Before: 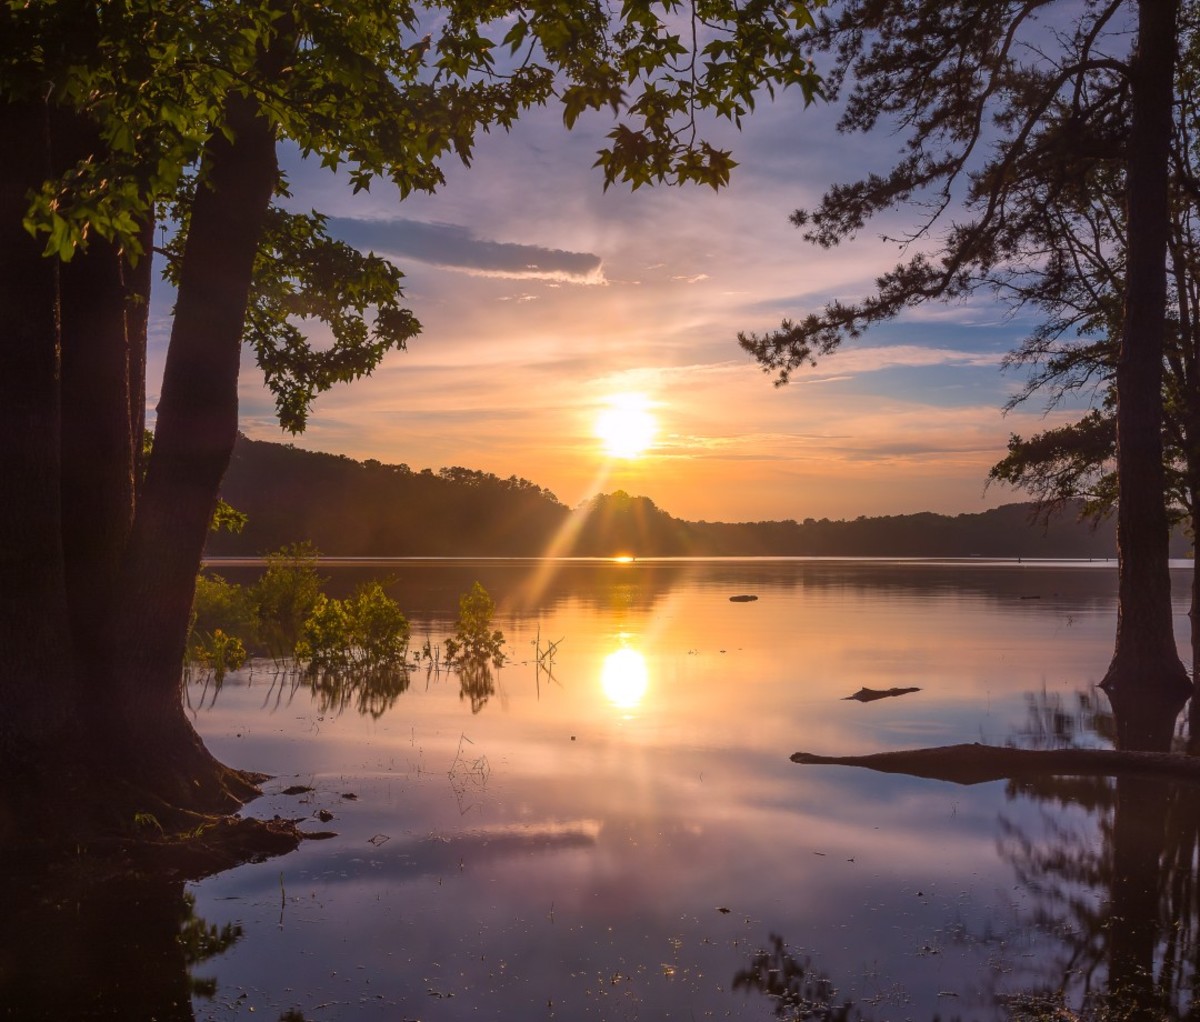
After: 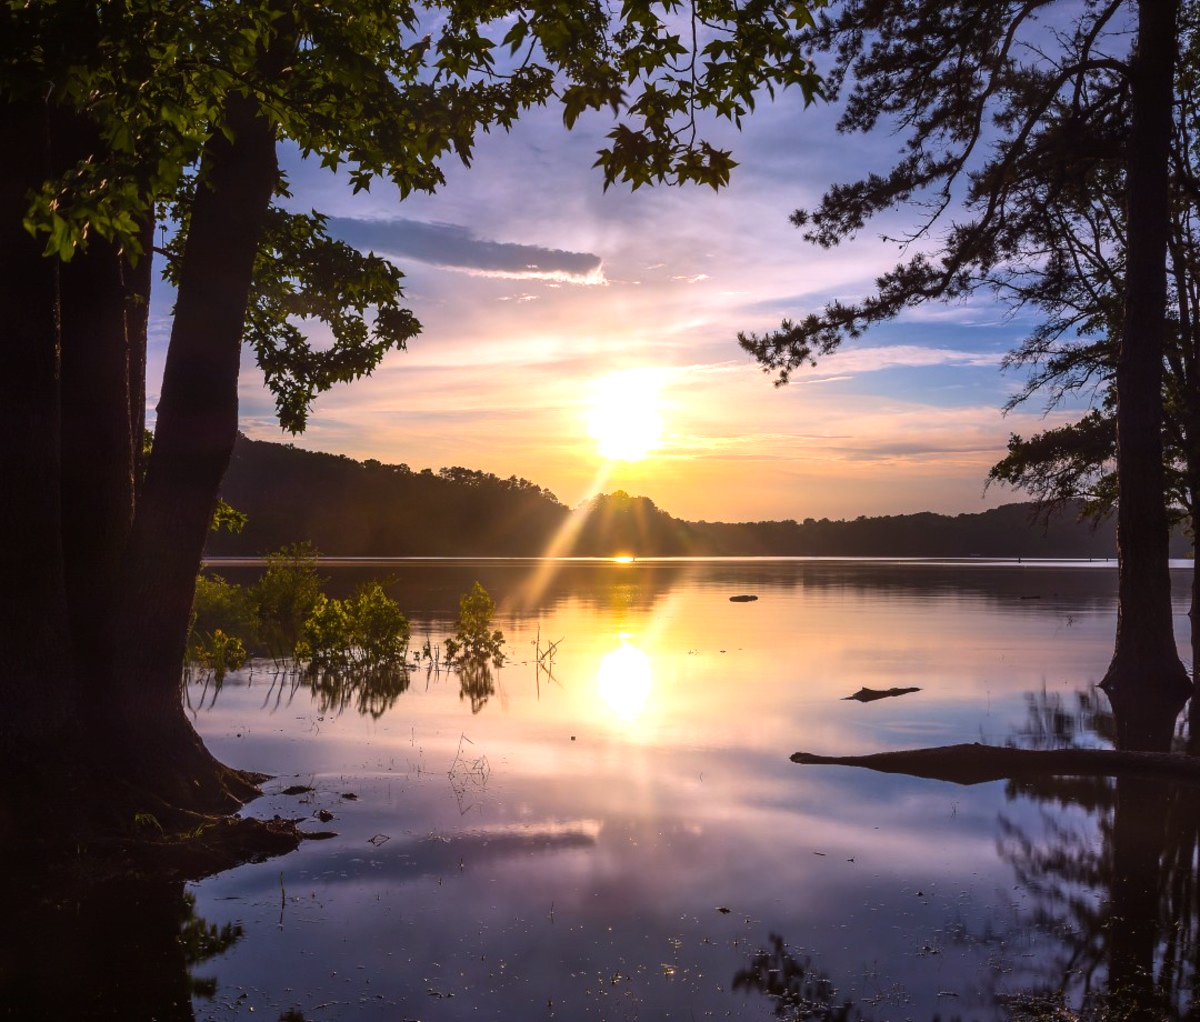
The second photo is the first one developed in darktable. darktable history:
tone equalizer: -8 EV -0.75 EV, -7 EV -0.7 EV, -6 EV -0.6 EV, -5 EV -0.4 EV, -3 EV 0.4 EV, -2 EV 0.6 EV, -1 EV 0.7 EV, +0 EV 0.75 EV, edges refinement/feathering 500, mask exposure compensation -1.57 EV, preserve details no
white balance: red 0.931, blue 1.11
